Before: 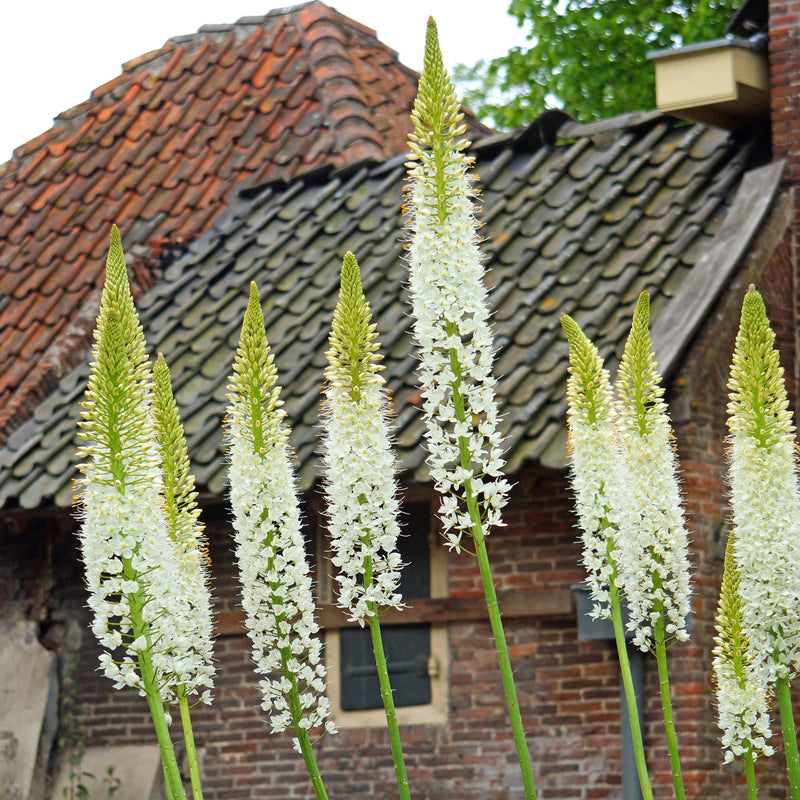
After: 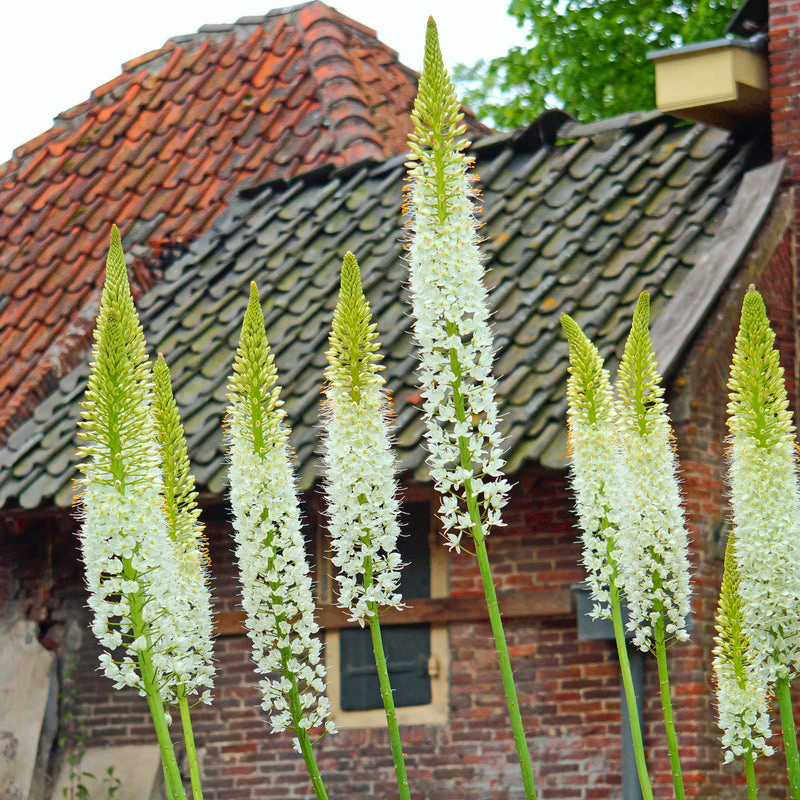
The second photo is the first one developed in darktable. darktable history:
tone curve: curves: ch0 [(0, 0.01) (0.037, 0.032) (0.131, 0.108) (0.275, 0.258) (0.483, 0.512) (0.61, 0.661) (0.696, 0.742) (0.792, 0.834) (0.911, 0.936) (0.997, 0.995)]; ch1 [(0, 0) (0.308, 0.29) (0.425, 0.411) (0.503, 0.502) (0.529, 0.543) (0.683, 0.706) (0.746, 0.77) (1, 1)]; ch2 [(0, 0) (0.225, 0.214) (0.334, 0.339) (0.401, 0.415) (0.485, 0.487) (0.502, 0.502) (0.525, 0.523) (0.545, 0.552) (0.587, 0.61) (0.636, 0.654) (0.711, 0.729) (0.845, 0.855) (0.998, 0.977)], color space Lab, independent channels, preserve colors none
shadows and highlights: on, module defaults
